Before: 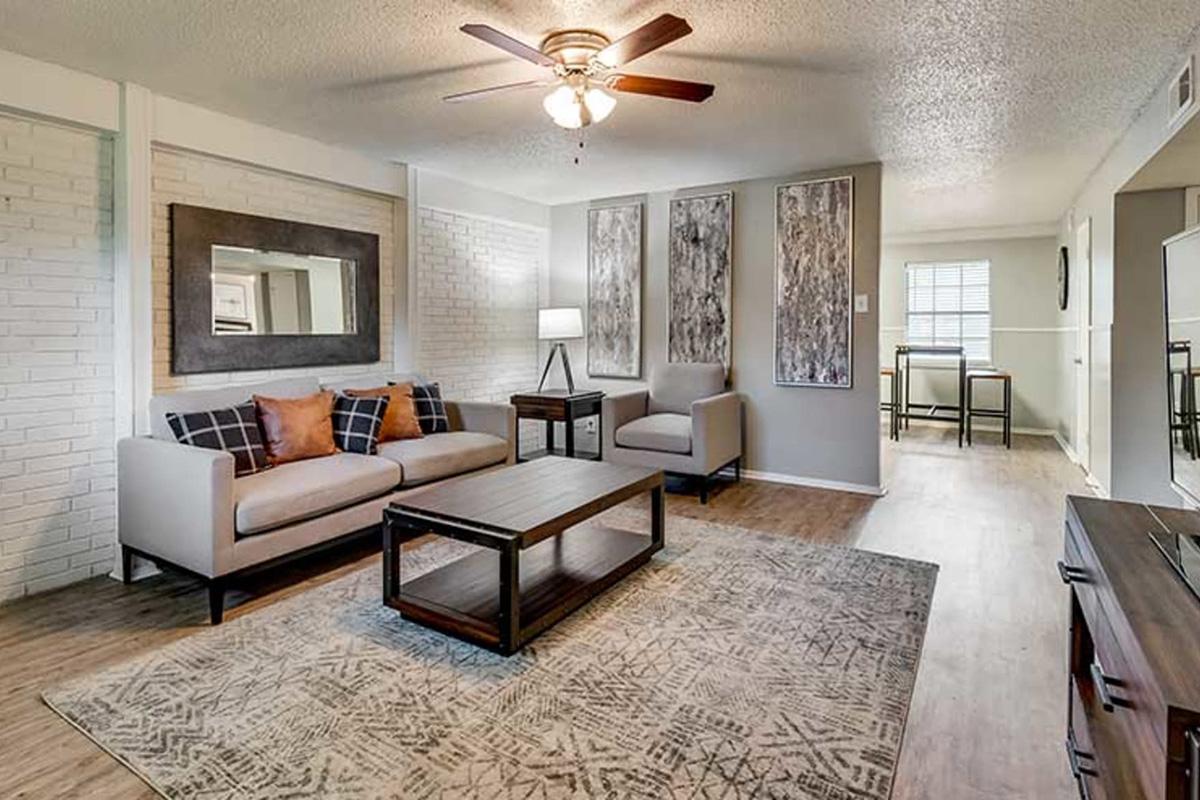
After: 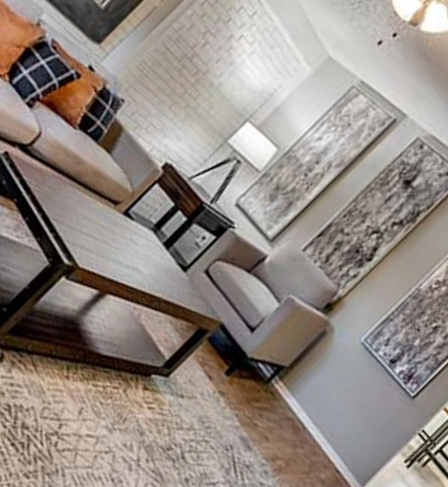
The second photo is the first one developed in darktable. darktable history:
crop and rotate: angle -45.17°, top 16.491%, right 0.85%, bottom 11.662%
